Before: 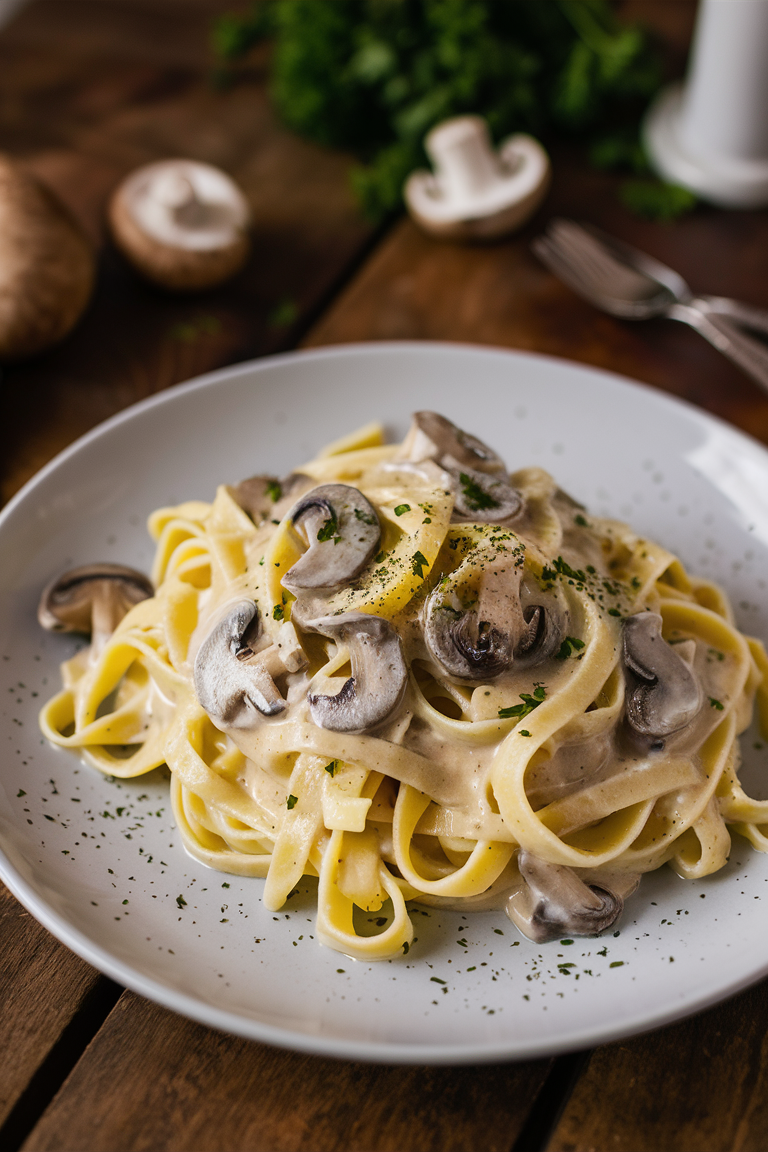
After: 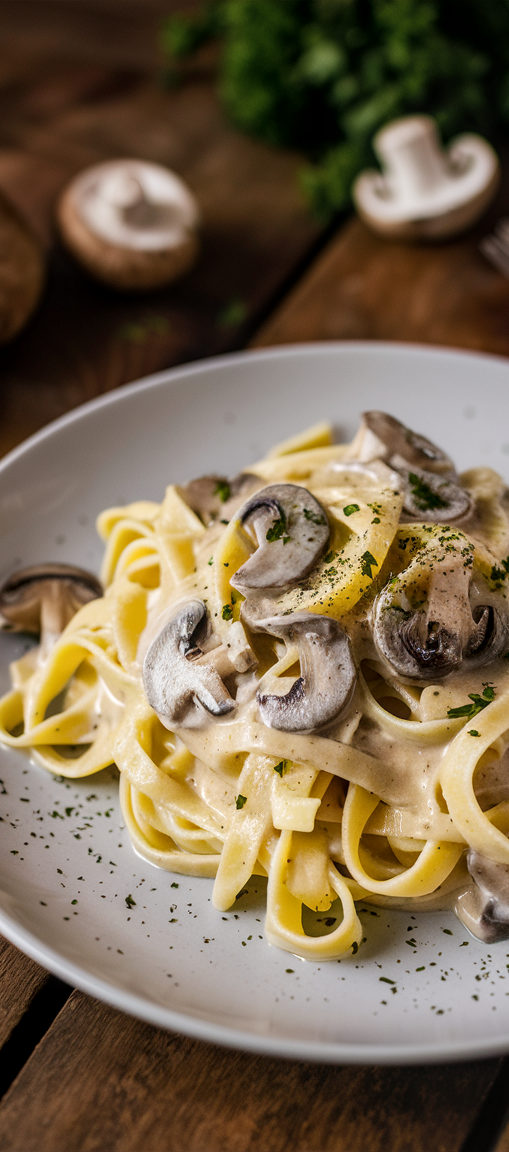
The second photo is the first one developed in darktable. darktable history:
local contrast: on, module defaults
crop and rotate: left 6.654%, right 26.955%
